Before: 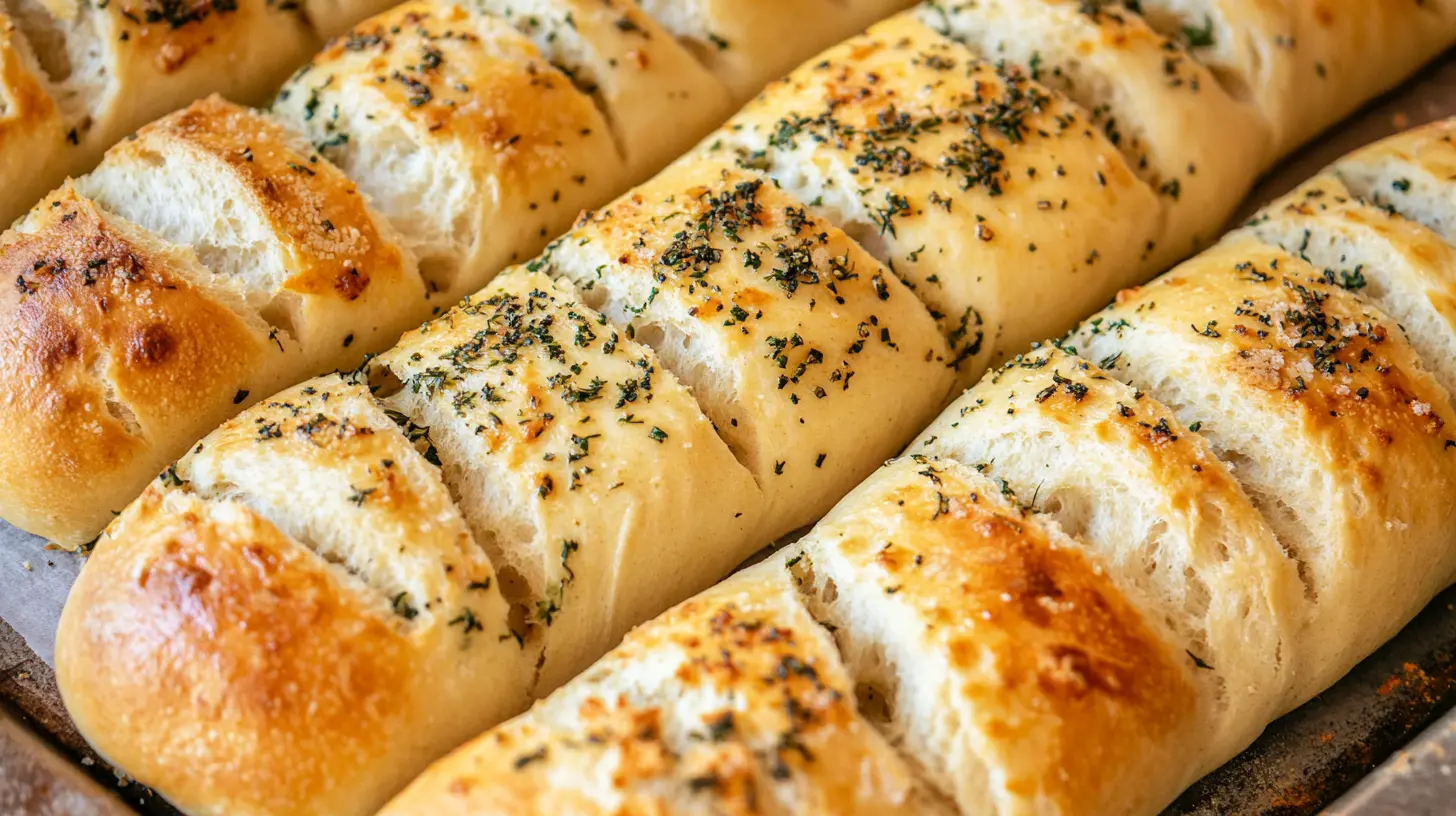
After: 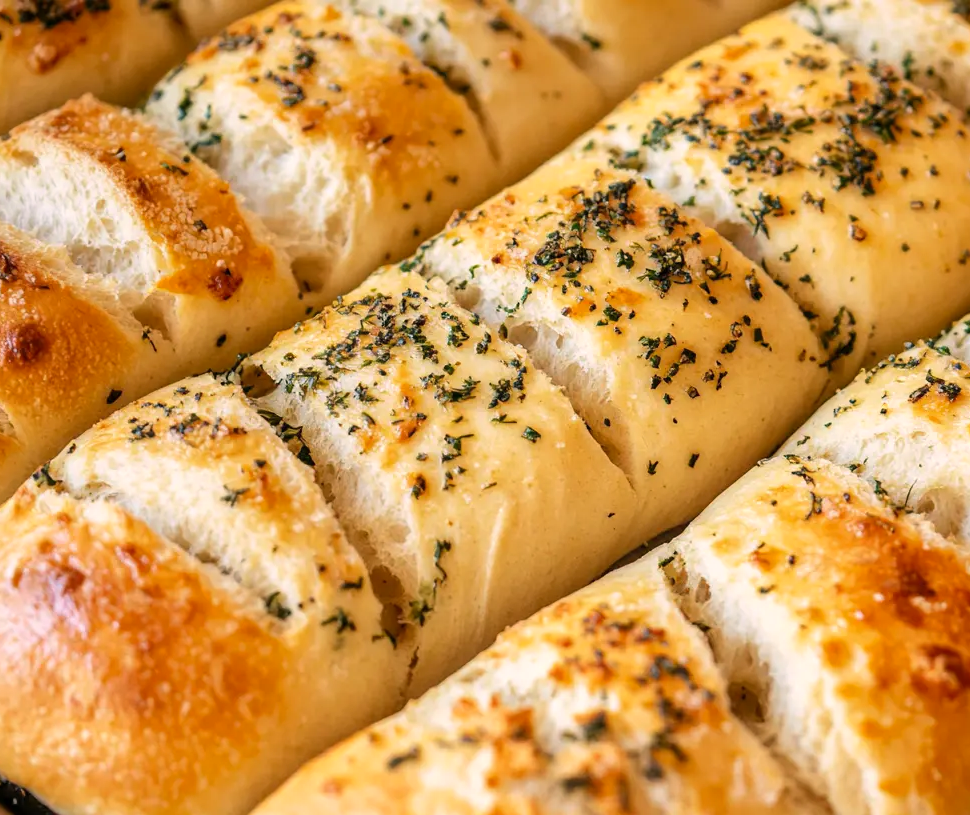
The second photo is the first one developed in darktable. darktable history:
crop and rotate: left 8.786%, right 24.548%
color correction: highlights a* 5.81, highlights b* 4.84
